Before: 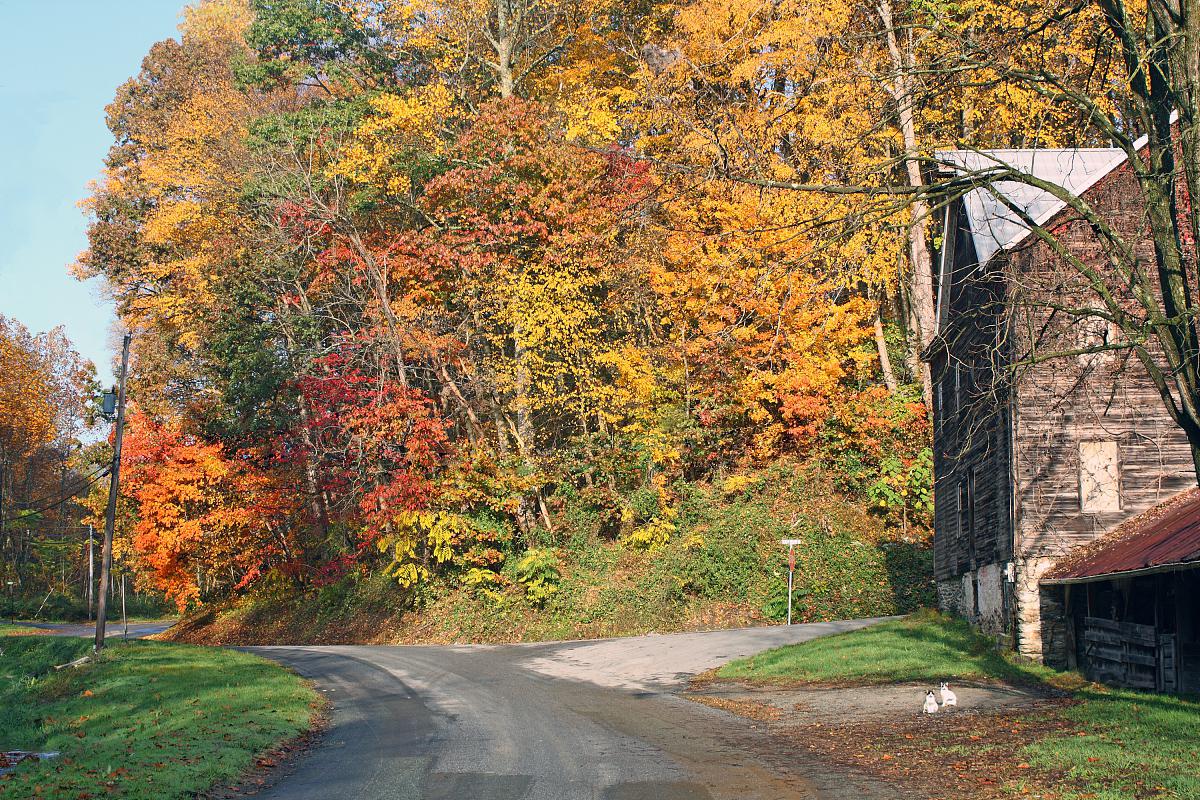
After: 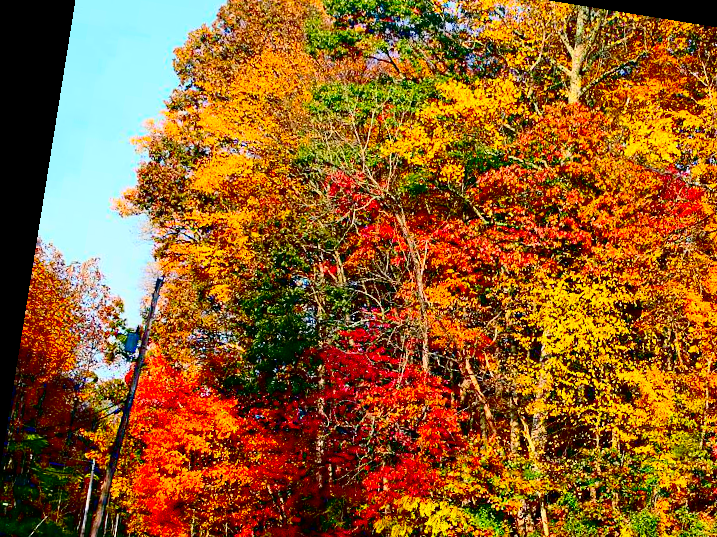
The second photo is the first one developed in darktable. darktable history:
contrast brightness saturation: contrast 0.26, brightness 0.02, saturation 0.87
rotate and perspective: rotation 9.12°, automatic cropping off
color correction: highlights a* -0.137, highlights b* 0.137
white balance: emerald 1
crop and rotate: left 3.047%, top 7.509%, right 42.236%, bottom 37.598%
exposure: black level correction 0.056, compensate highlight preservation false
